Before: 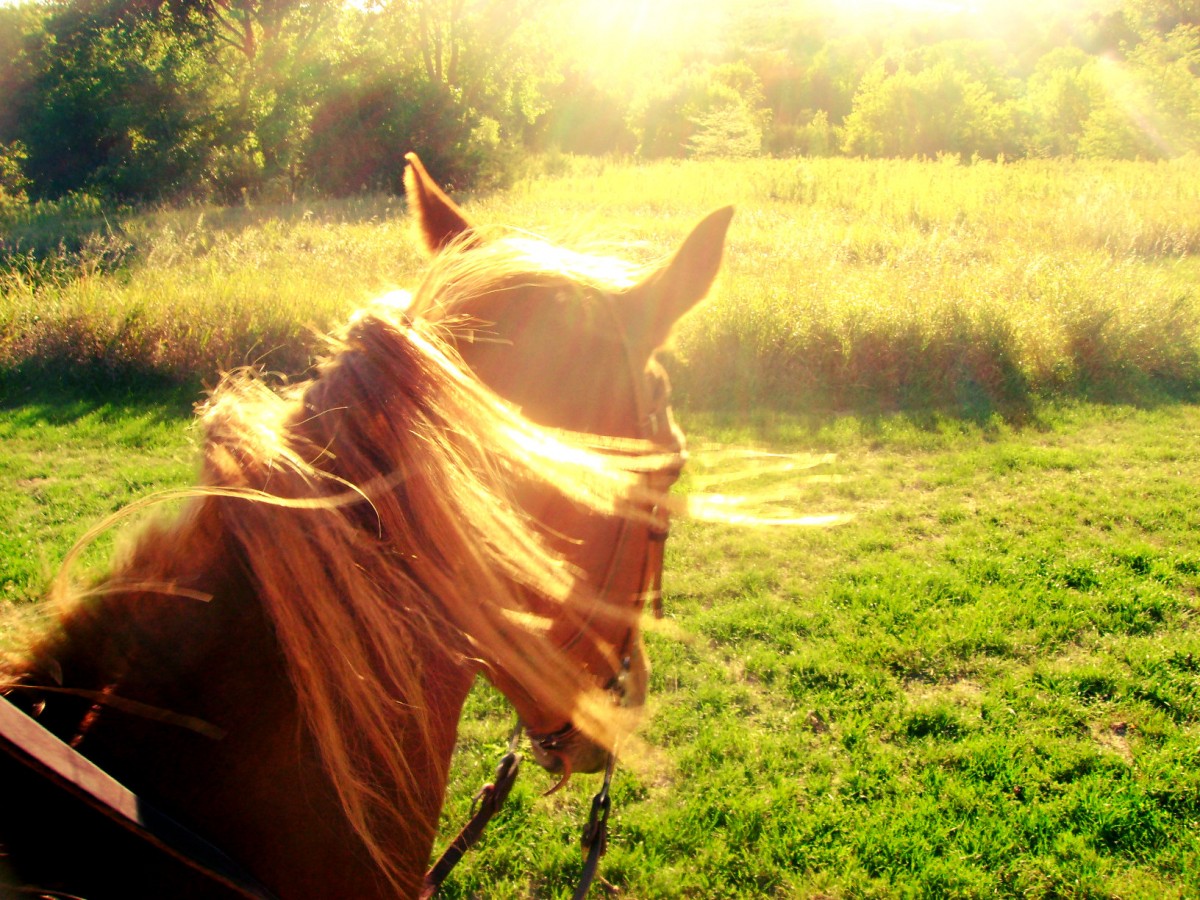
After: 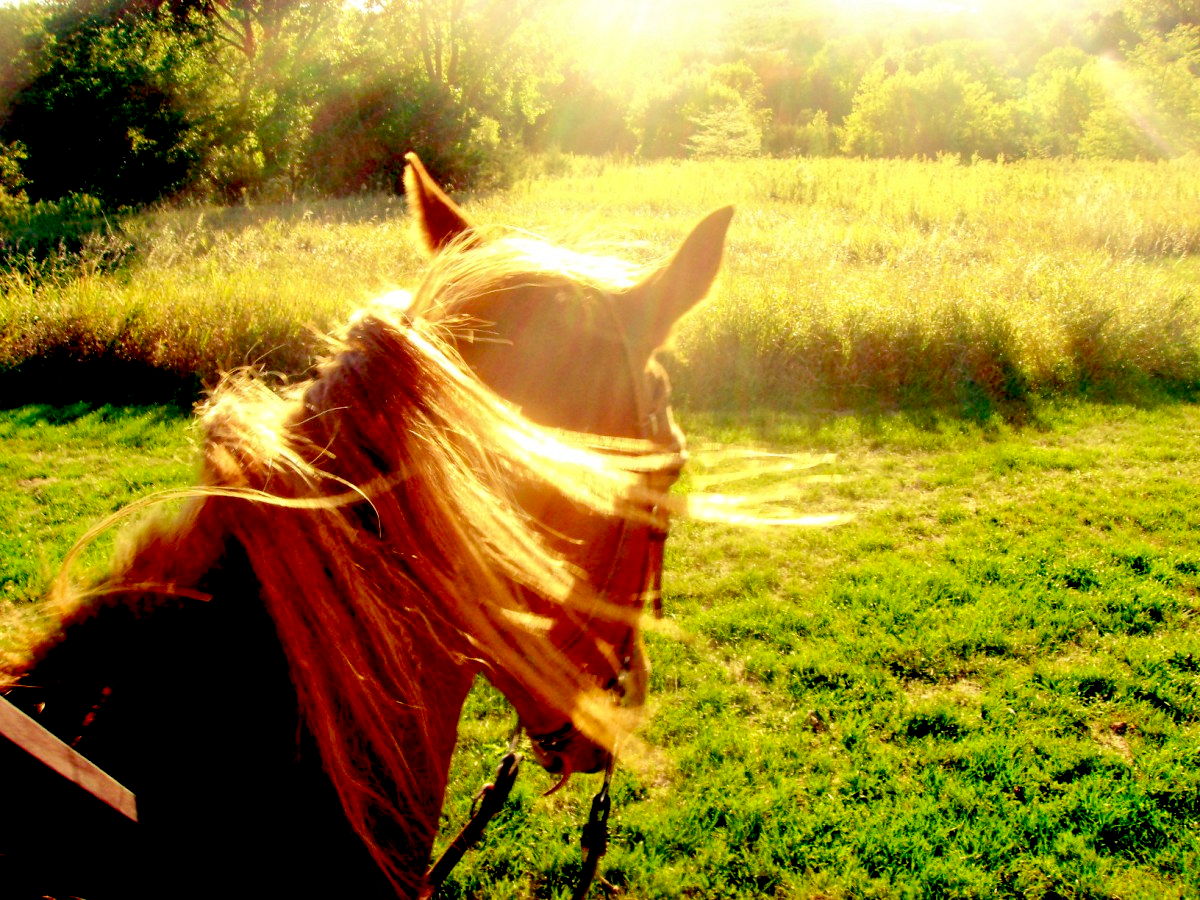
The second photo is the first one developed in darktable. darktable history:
exposure: black level correction 0.056, exposure -0.039 EV, compensate highlight preservation false
local contrast: highlights 101%, shadows 99%, detail 119%, midtone range 0.2
